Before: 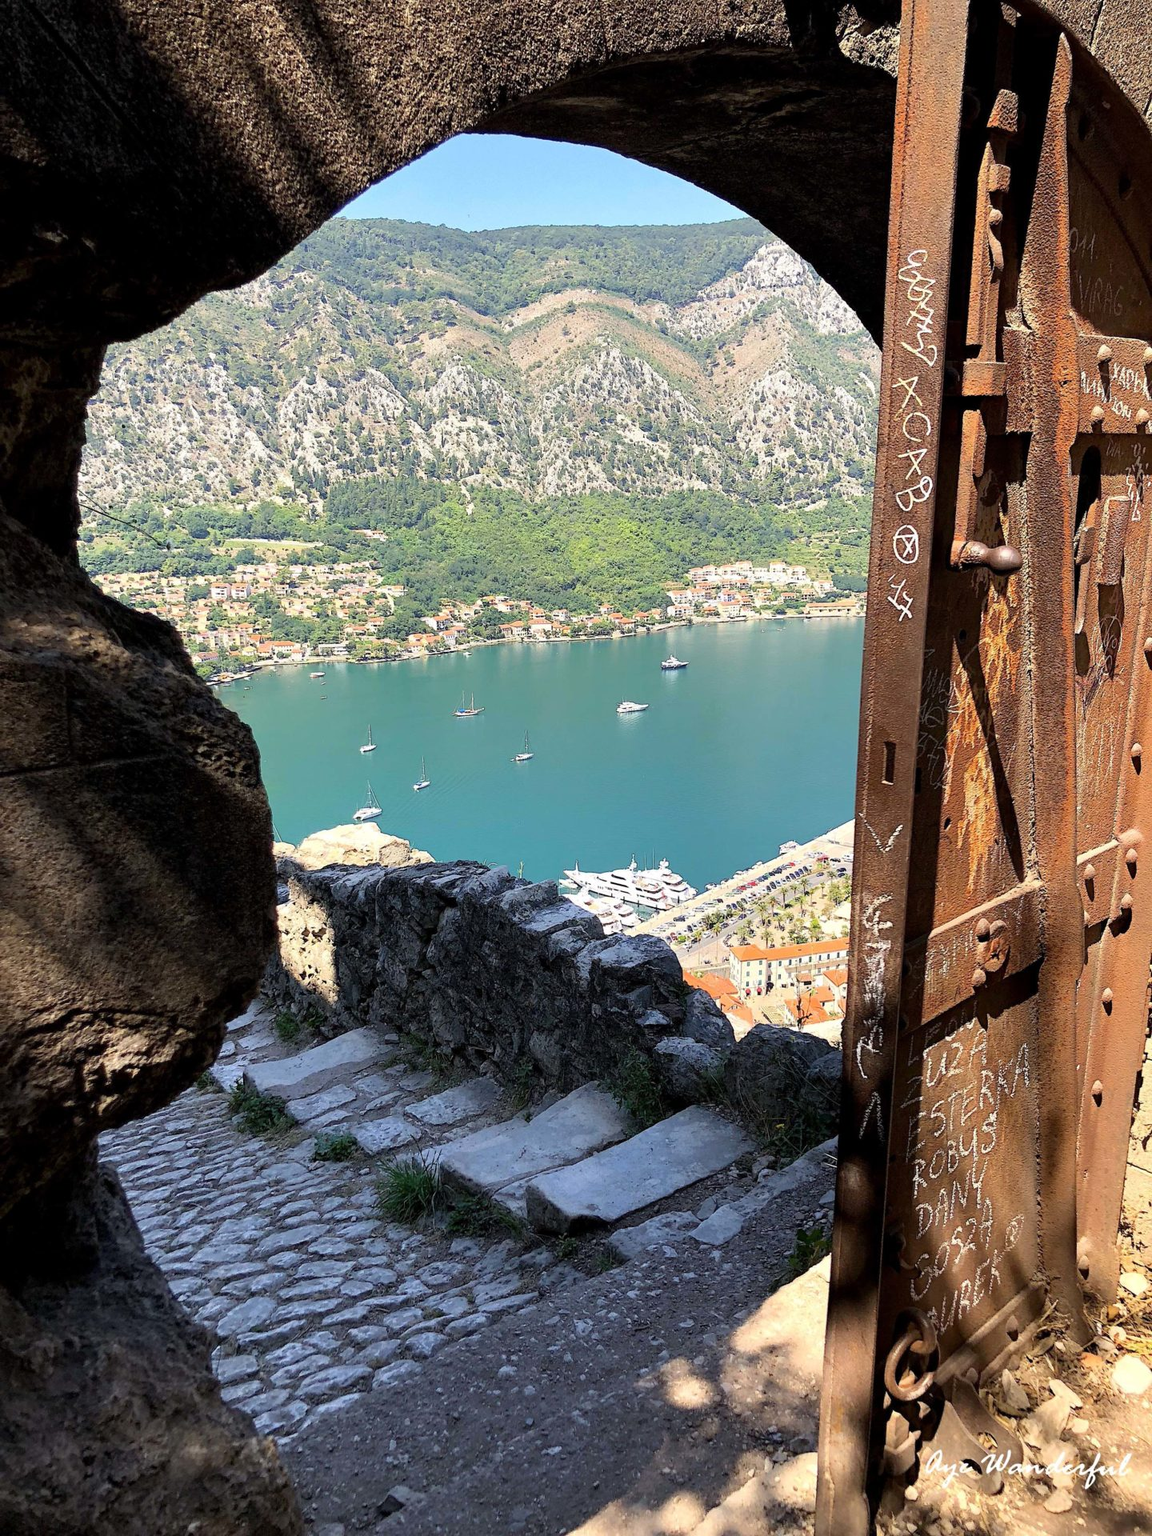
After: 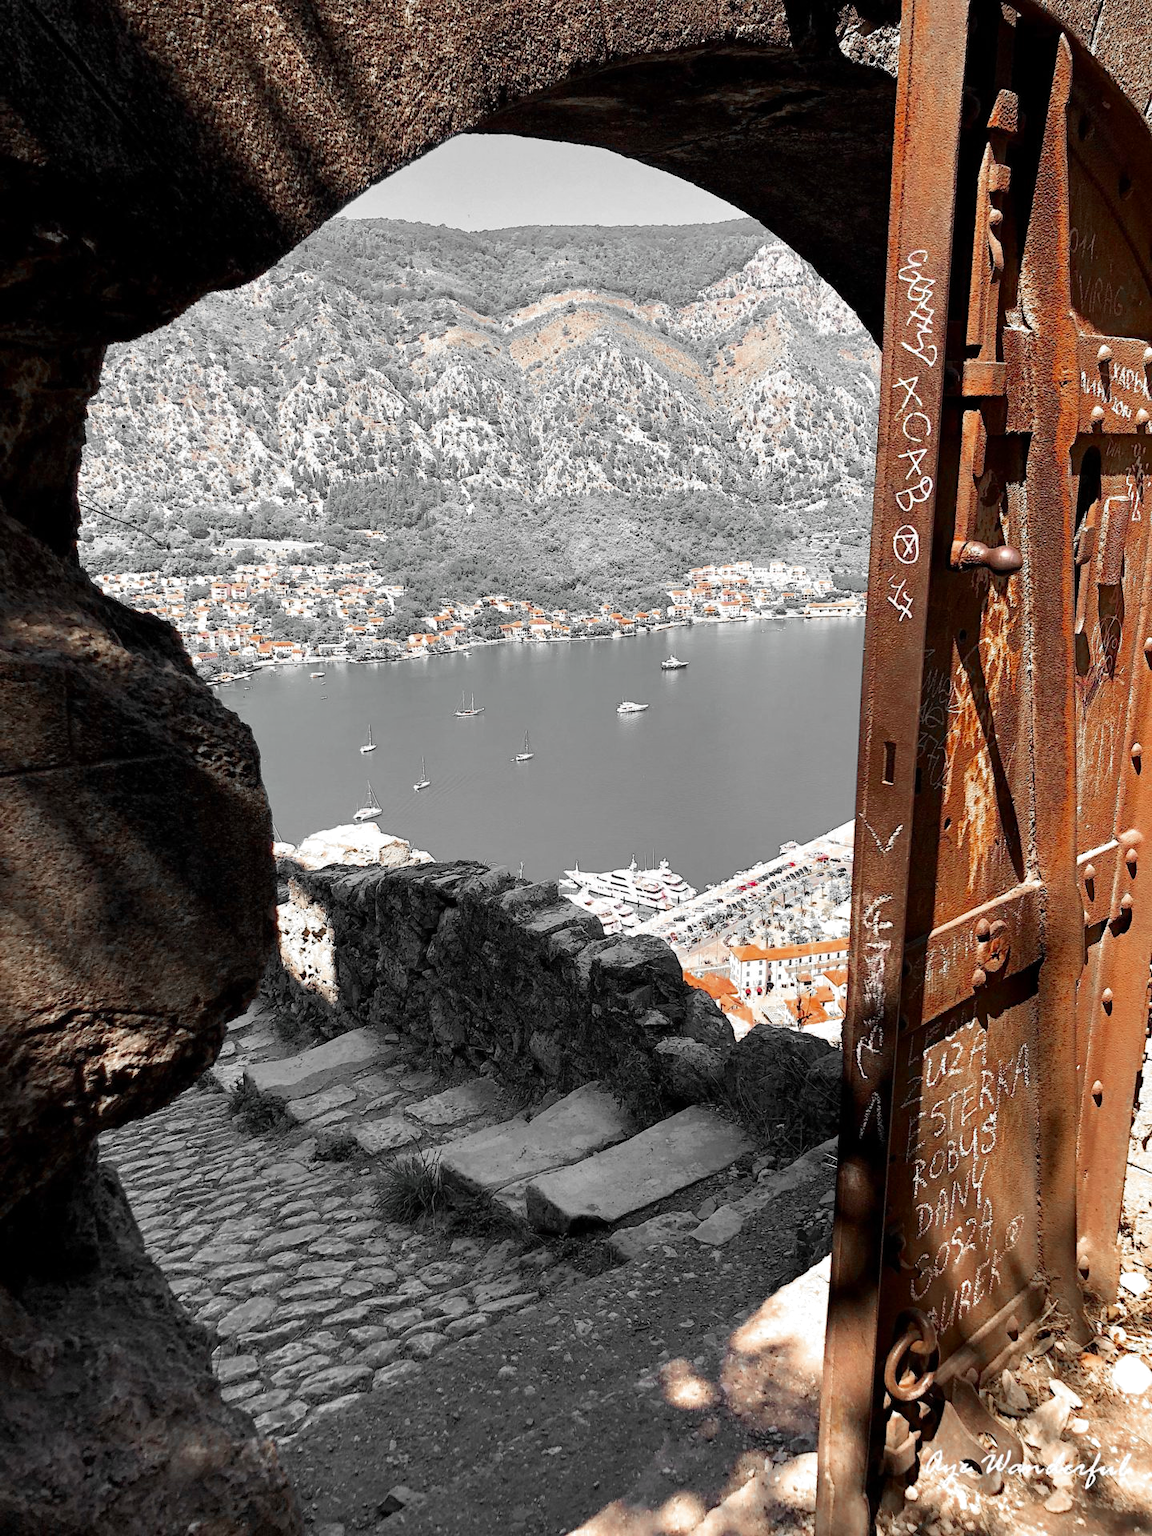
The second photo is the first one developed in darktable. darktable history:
color zones: curves: ch0 [(0, 0.497) (0.096, 0.361) (0.221, 0.538) (0.429, 0.5) (0.571, 0.5) (0.714, 0.5) (0.857, 0.5) (1, 0.497)]; ch1 [(0, 0.5) (0.143, 0.5) (0.257, -0.002) (0.429, 0.04) (0.571, -0.001) (0.714, -0.015) (0.857, 0.024) (1, 0.5)]
